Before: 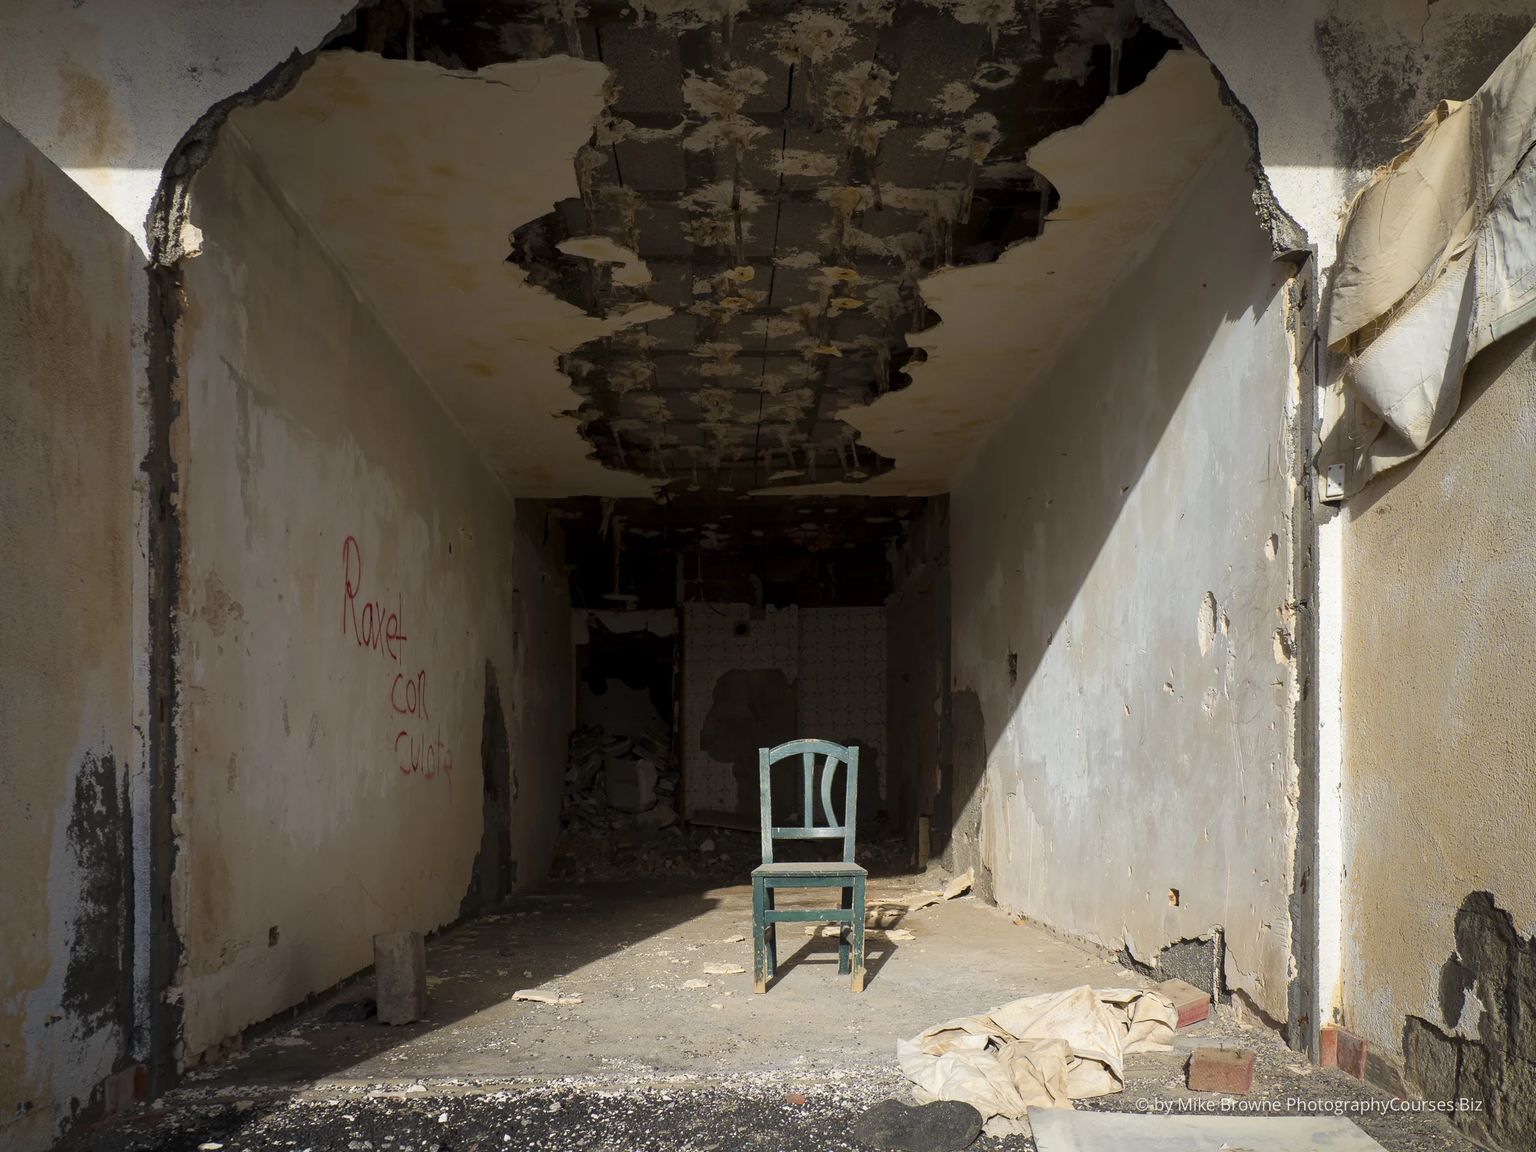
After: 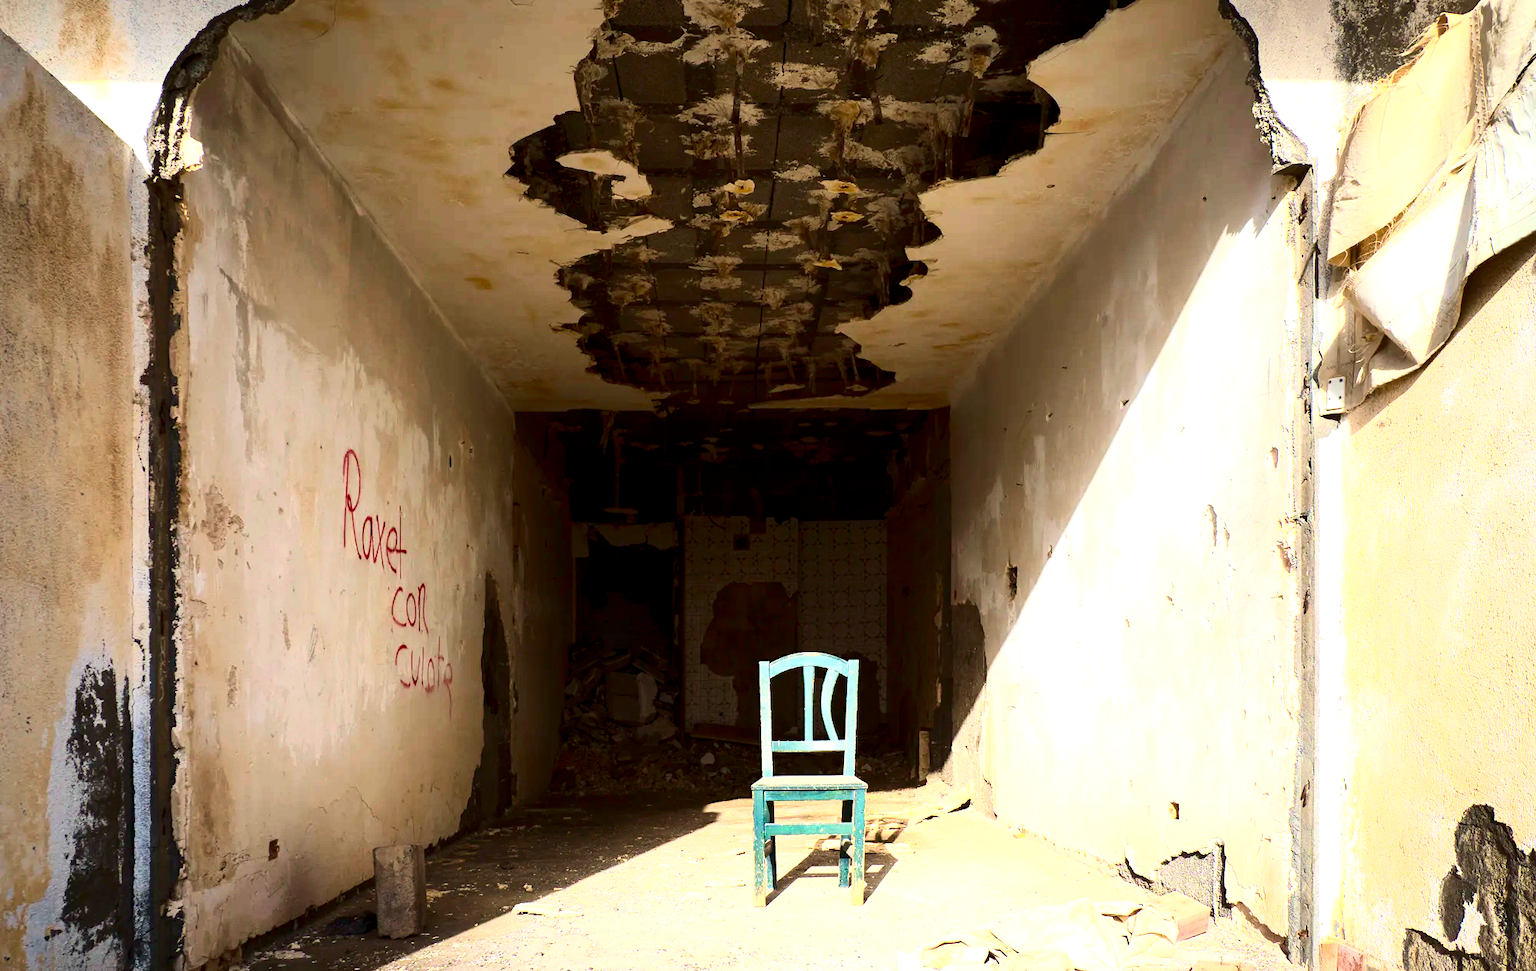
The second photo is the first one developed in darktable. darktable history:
contrast brightness saturation: contrast 0.414, brightness 0.112, saturation 0.214
exposure: black level correction 0.001, exposure 1.309 EV, compensate highlight preservation false
velvia: on, module defaults
crop: top 7.588%, bottom 8.024%
